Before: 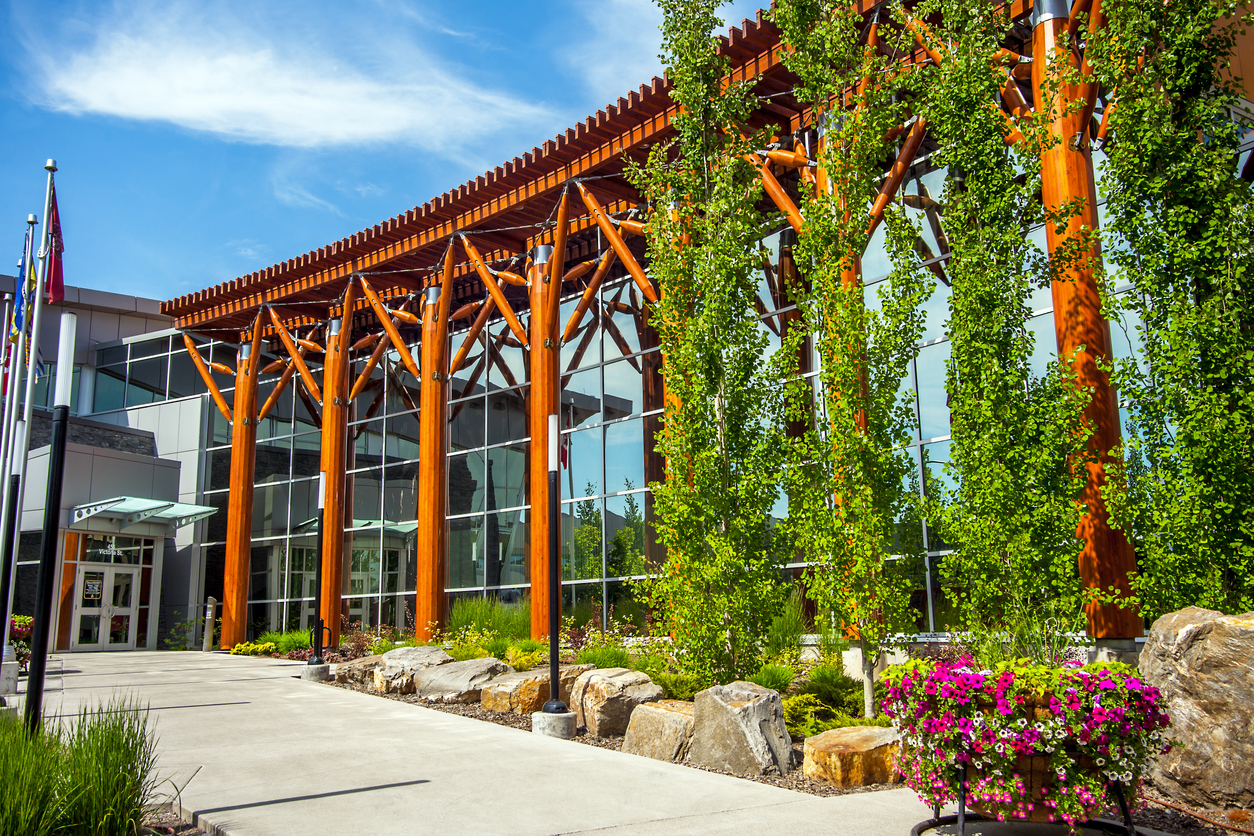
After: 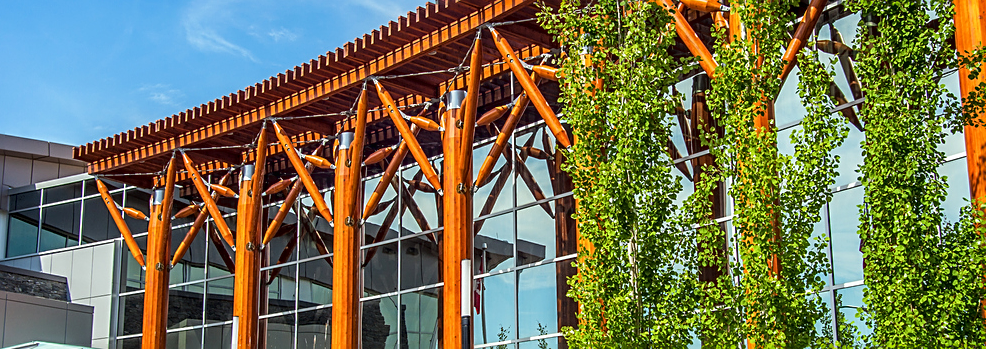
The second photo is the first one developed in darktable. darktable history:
crop: left 6.96%, top 18.579%, right 14.332%, bottom 39.578%
sharpen: on, module defaults
local contrast: on, module defaults
tone curve: curves: ch0 [(0, 0.012) (0.036, 0.035) (0.274, 0.288) (0.504, 0.536) (0.844, 0.84) (1, 0.983)]; ch1 [(0, 0) (0.389, 0.403) (0.462, 0.486) (0.499, 0.498) (0.511, 0.502) (0.536, 0.547) (0.579, 0.578) (0.626, 0.645) (0.749, 0.781) (1, 1)]; ch2 [(0, 0) (0.457, 0.486) (0.5, 0.5) (0.557, 0.561) (0.614, 0.622) (0.704, 0.732) (1, 1)], color space Lab, linked channels, preserve colors none
